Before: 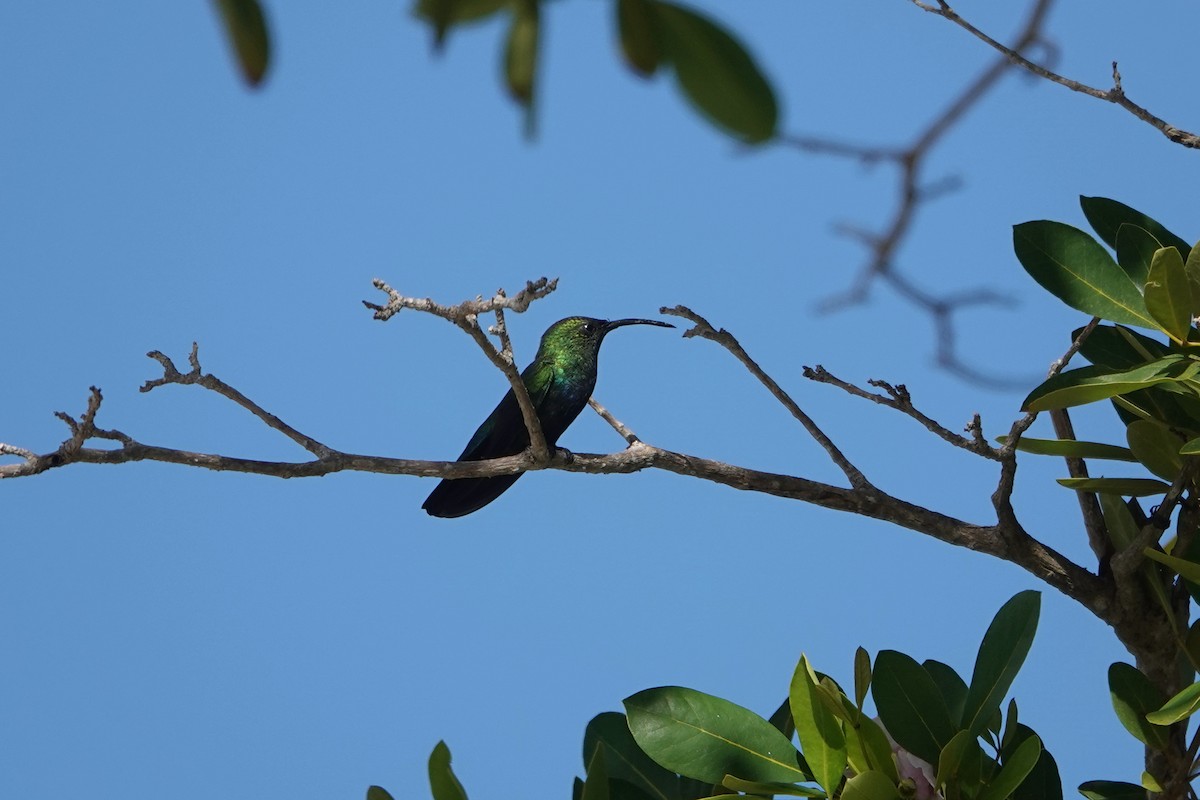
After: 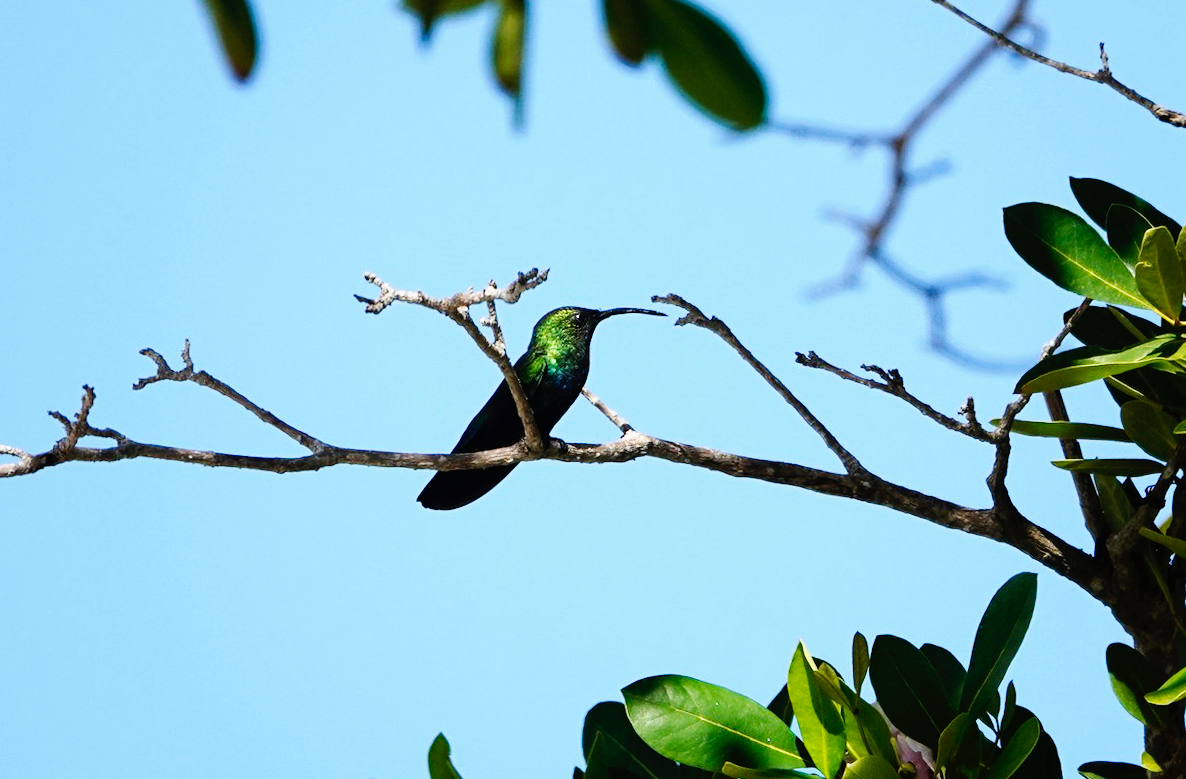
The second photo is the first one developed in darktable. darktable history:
tone curve: curves: ch0 [(0, 0) (0.003, 0.004) (0.011, 0.008) (0.025, 0.012) (0.044, 0.02) (0.069, 0.028) (0.1, 0.034) (0.136, 0.059) (0.177, 0.1) (0.224, 0.151) (0.277, 0.203) (0.335, 0.266) (0.399, 0.344) (0.468, 0.414) (0.543, 0.507) (0.623, 0.602) (0.709, 0.704) (0.801, 0.804) (0.898, 0.927) (1, 1)], preserve colors none
rotate and perspective: rotation -1°, crop left 0.011, crop right 0.989, crop top 0.025, crop bottom 0.975
base curve: curves: ch0 [(0, 0.003) (0.001, 0.002) (0.006, 0.004) (0.02, 0.022) (0.048, 0.086) (0.094, 0.234) (0.162, 0.431) (0.258, 0.629) (0.385, 0.8) (0.548, 0.918) (0.751, 0.988) (1, 1)], preserve colors none
